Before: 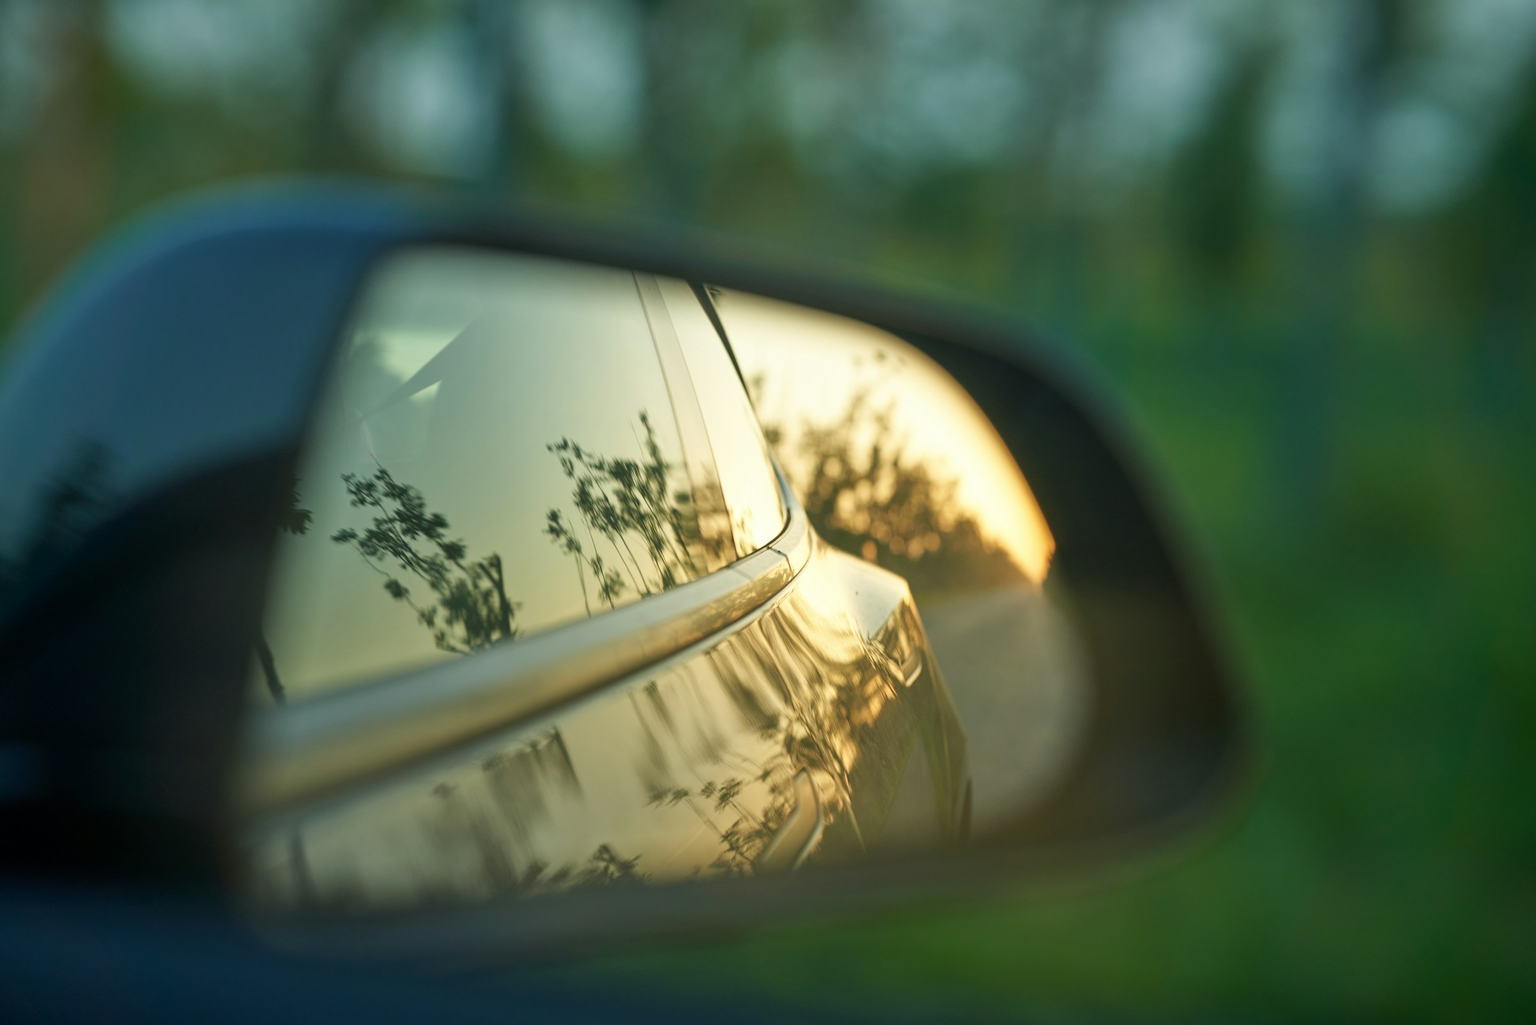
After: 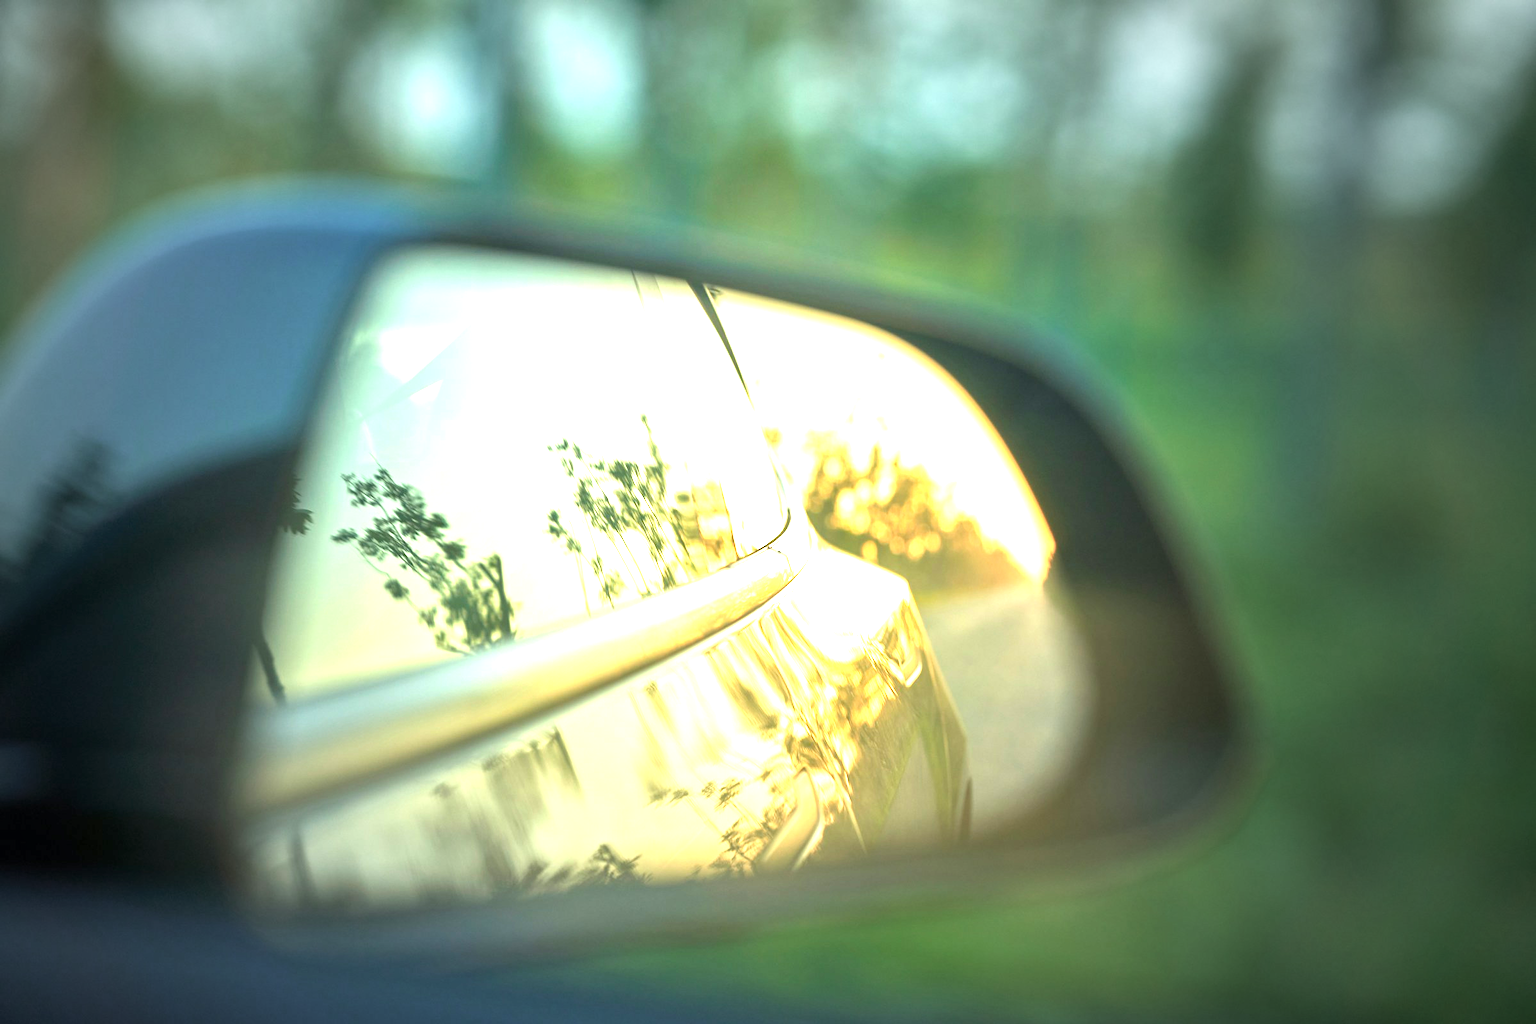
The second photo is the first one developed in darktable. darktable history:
vignetting: fall-off start 33.76%, fall-off radius 64.94%, brightness -0.575, center (-0.12, -0.002), width/height ratio 0.959
color correction: saturation 1.11
exposure: exposure 2.25 EV, compensate highlight preservation false
